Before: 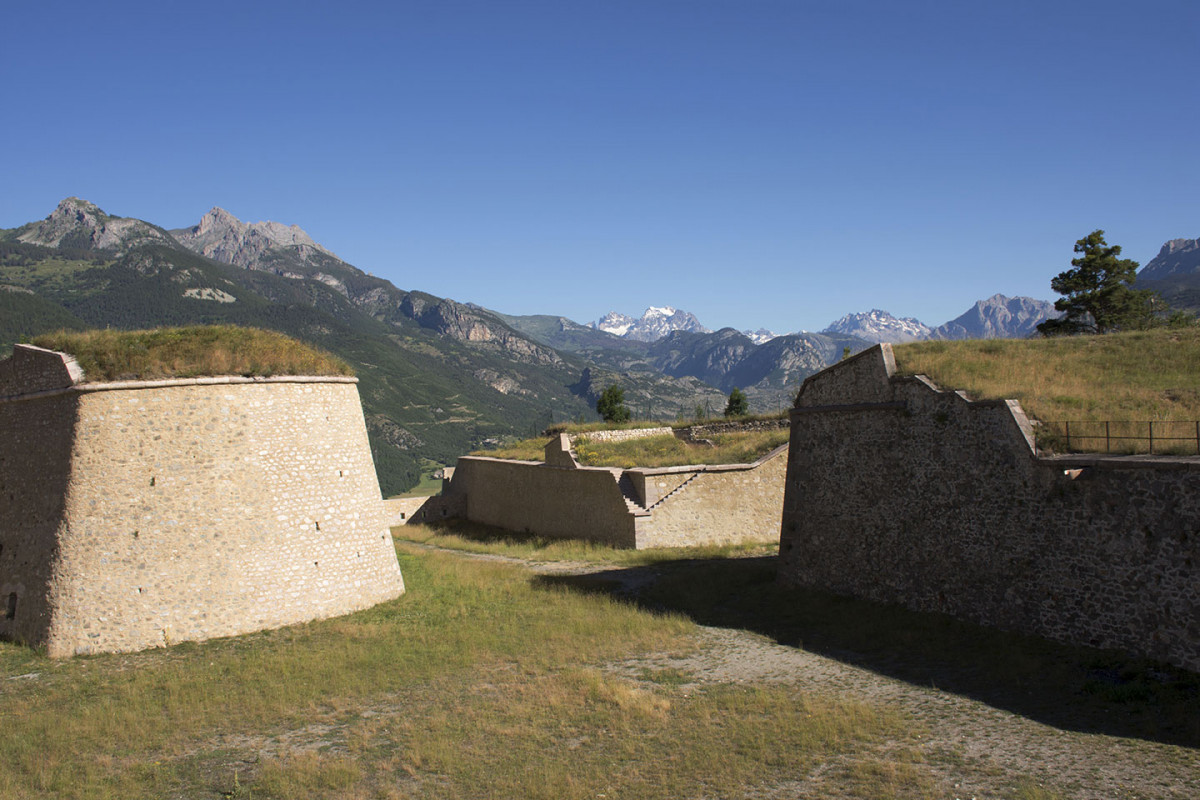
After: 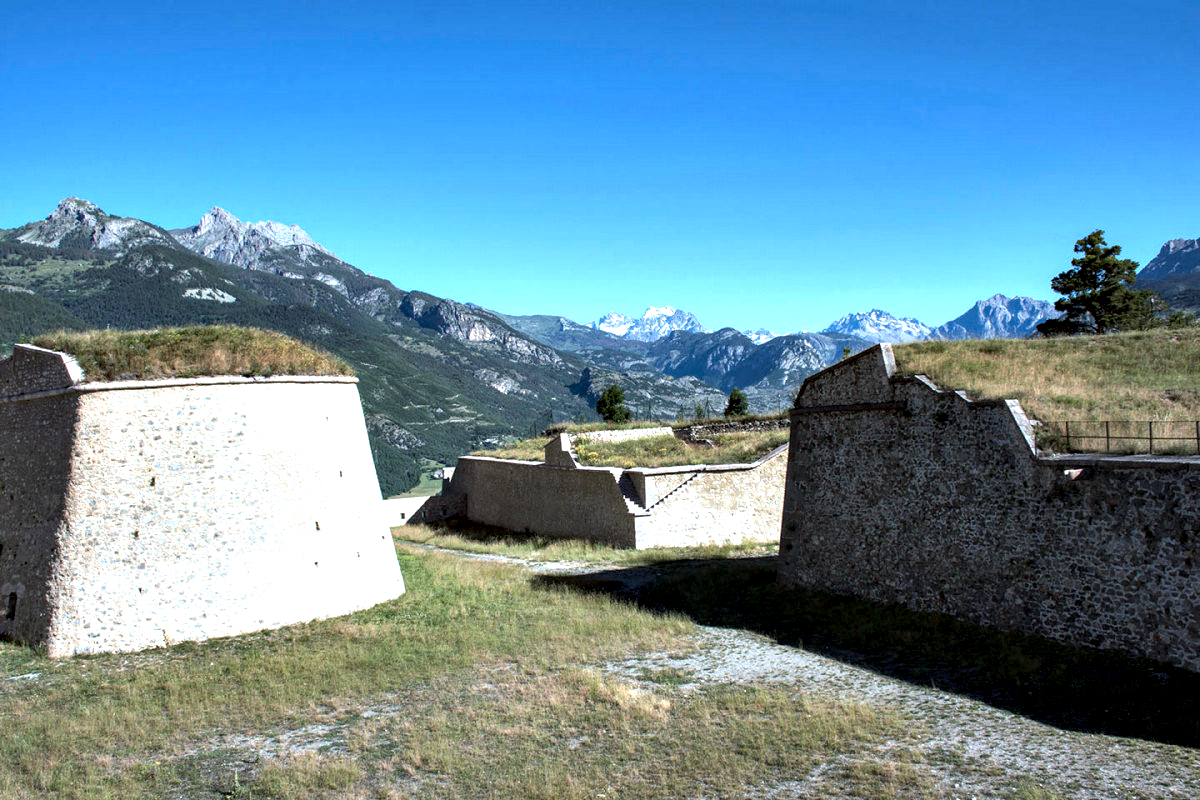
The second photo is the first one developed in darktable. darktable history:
local contrast: on, module defaults
color correction: highlights a* -8.72, highlights b* -23.15
contrast equalizer: octaves 7, y [[0.6 ×6], [0.55 ×6], [0 ×6], [0 ×6], [0 ×6]]
exposure: black level correction 0.001, exposure 0.674 EV, compensate highlight preservation false
